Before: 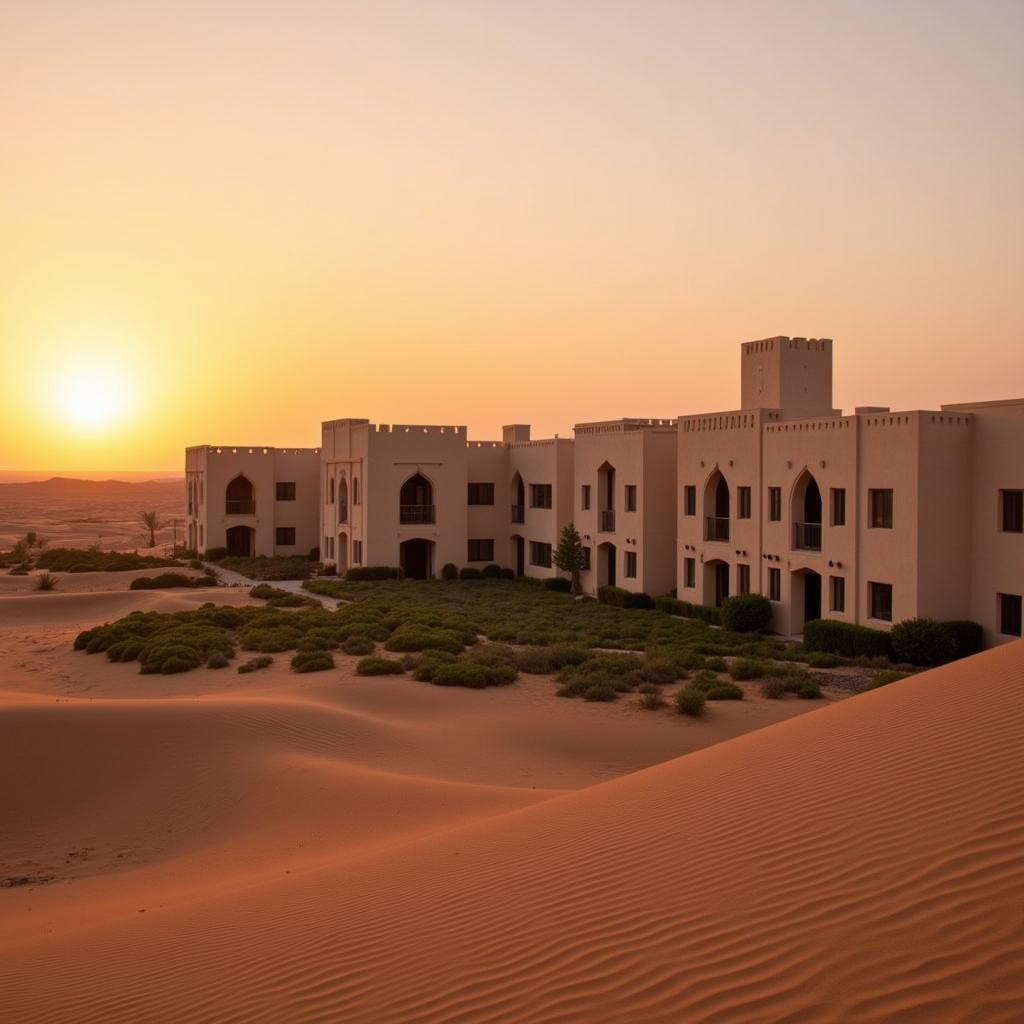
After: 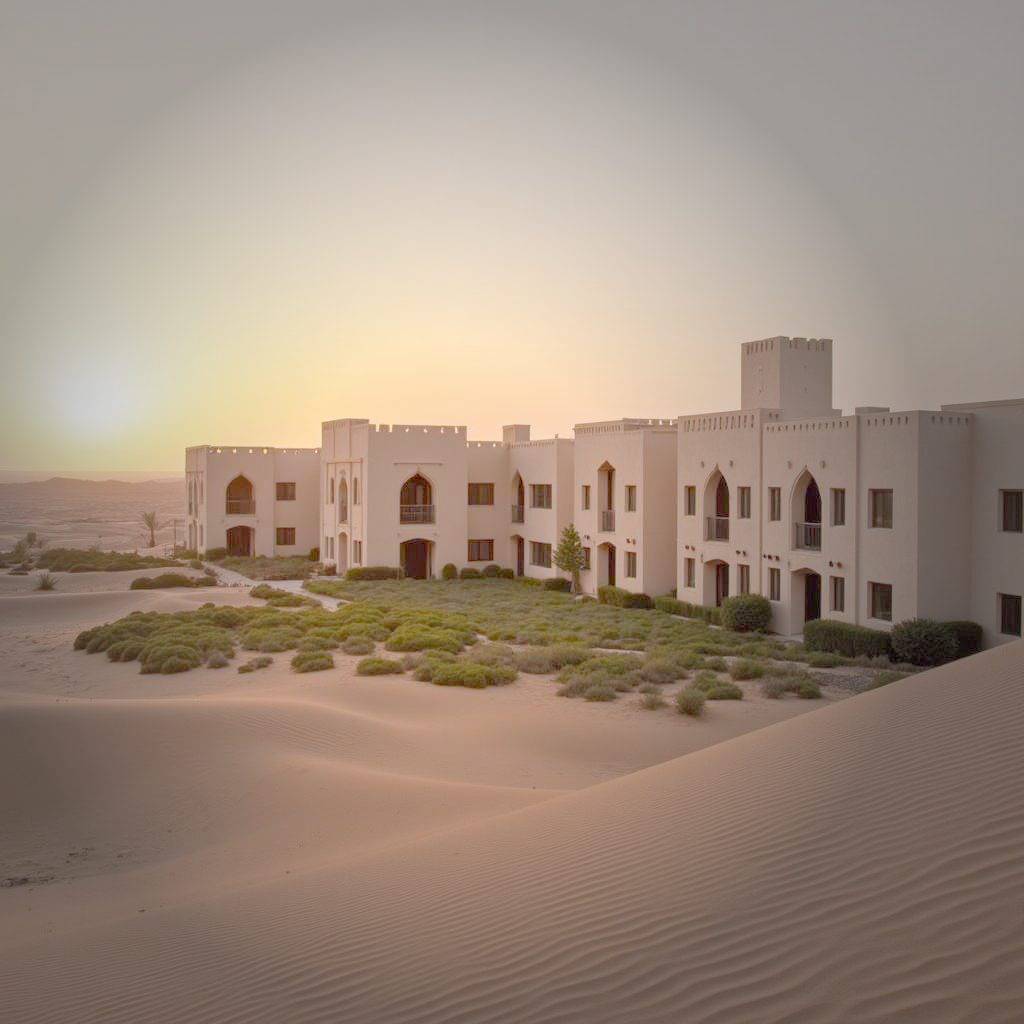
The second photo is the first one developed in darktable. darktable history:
white balance: red 1, blue 1
vignetting: fall-off start 33.76%, fall-off radius 64.94%, brightness -0.575, center (-0.12, -0.002), width/height ratio 0.959
